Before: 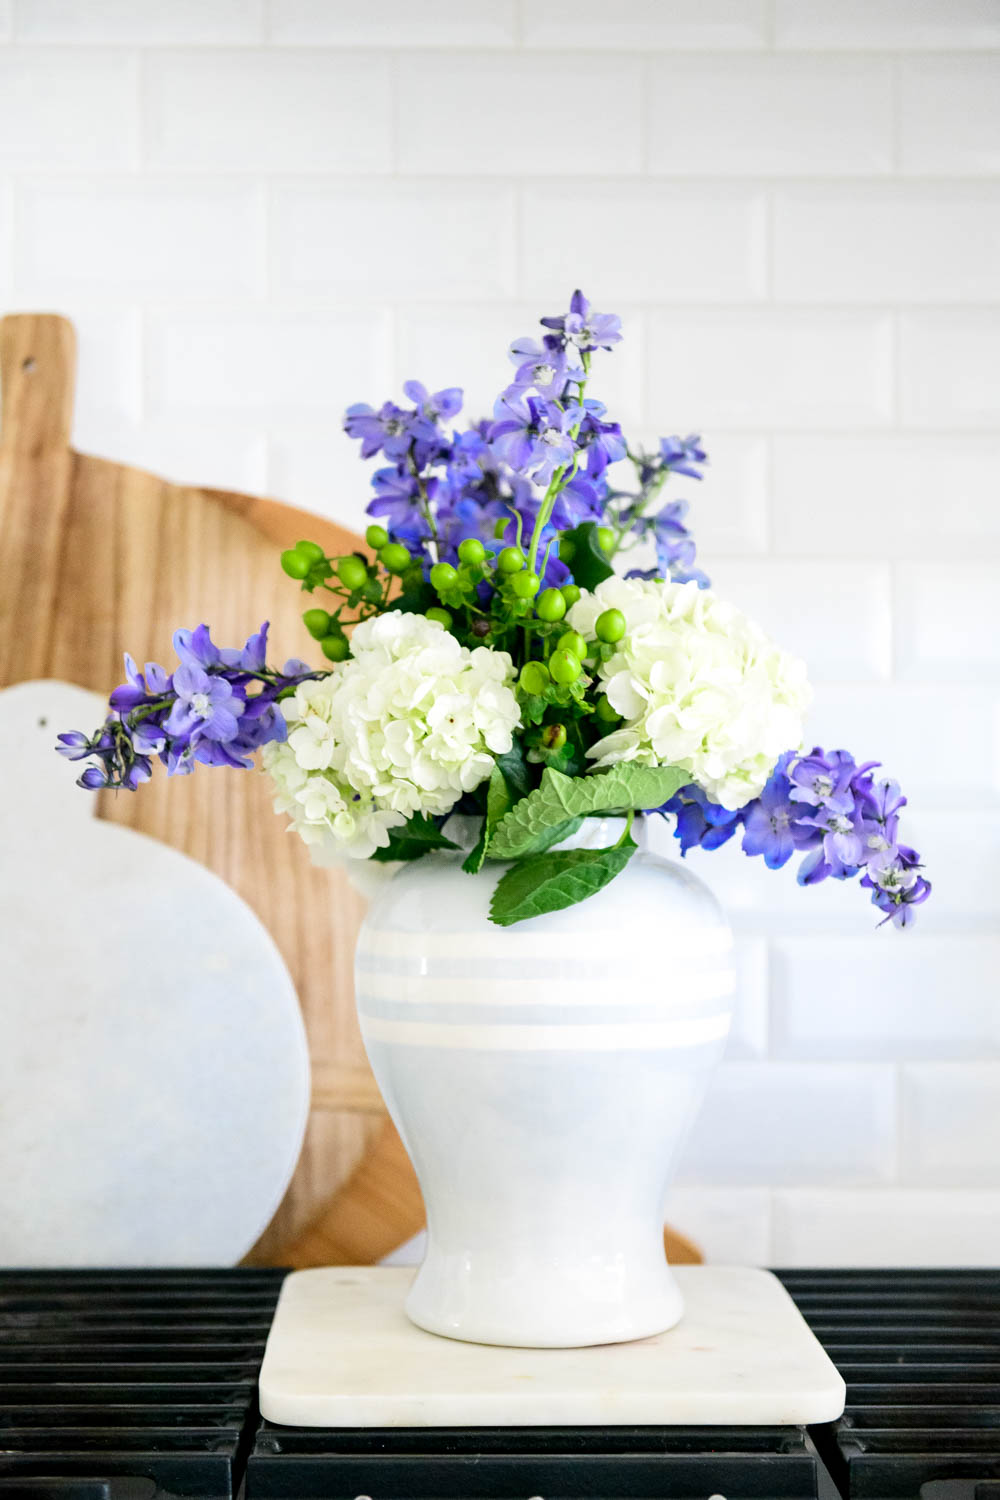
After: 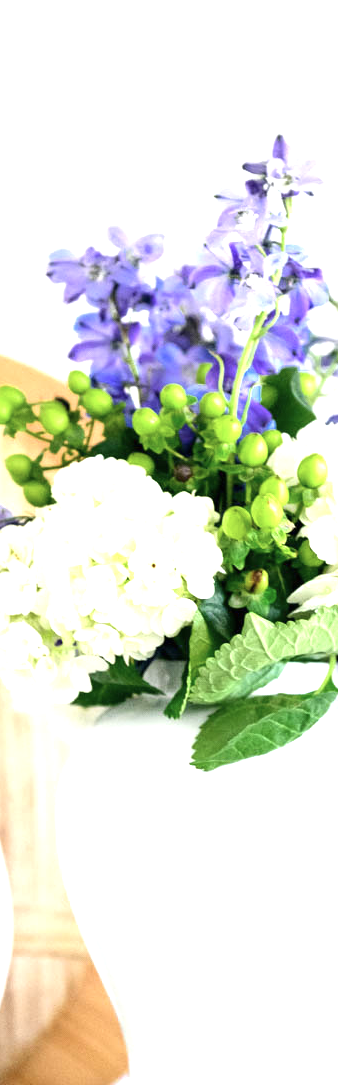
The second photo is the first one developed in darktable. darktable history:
exposure: black level correction 0, exposure 0.947 EV, compensate highlight preservation false
crop and rotate: left 29.826%, top 10.394%, right 36.309%, bottom 17.208%
color correction: highlights b* 0.022, saturation 0.838
